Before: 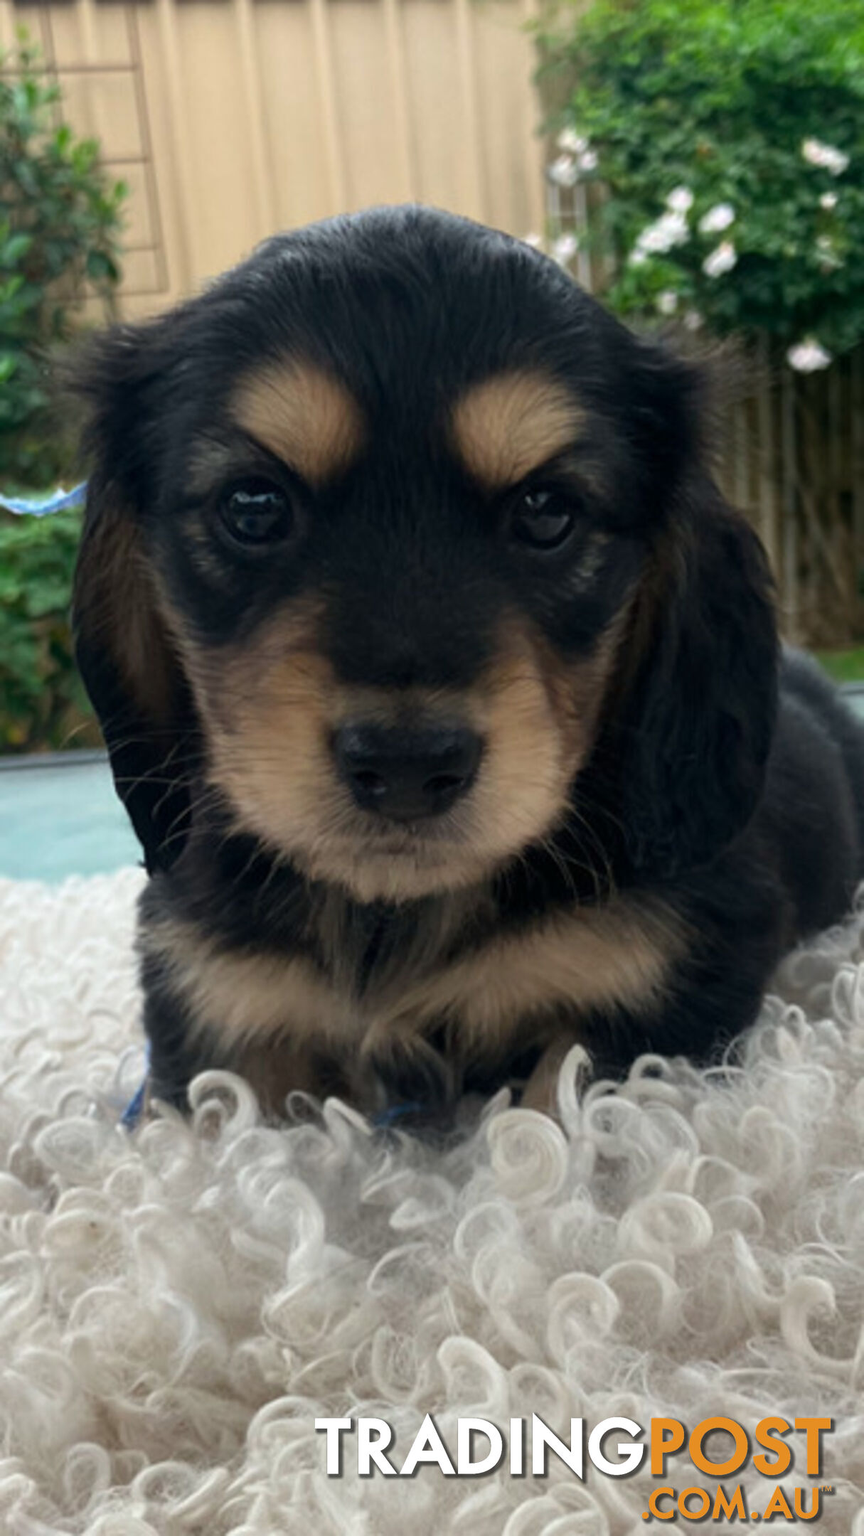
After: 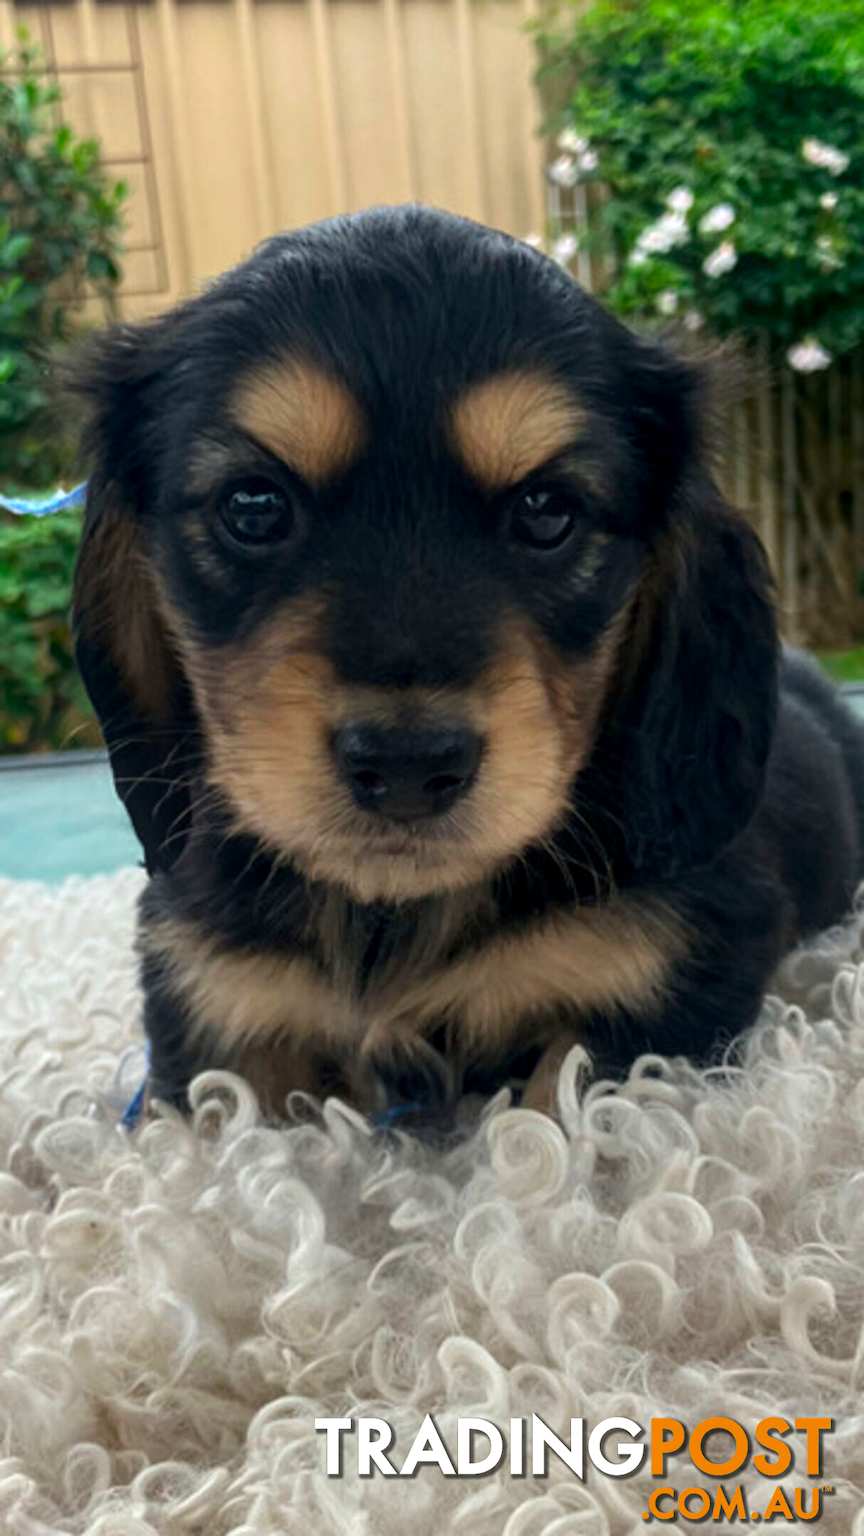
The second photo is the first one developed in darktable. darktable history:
local contrast: on, module defaults
color correction: saturation 1.32
